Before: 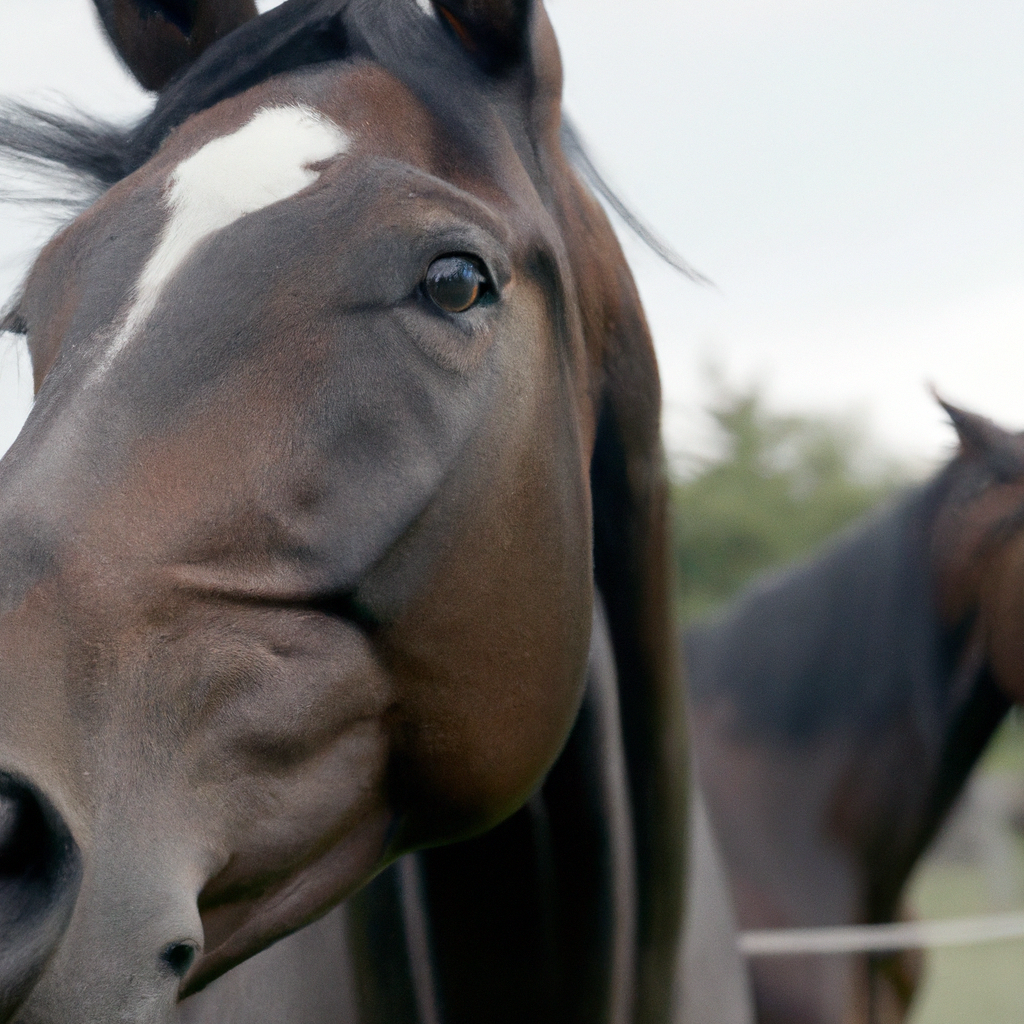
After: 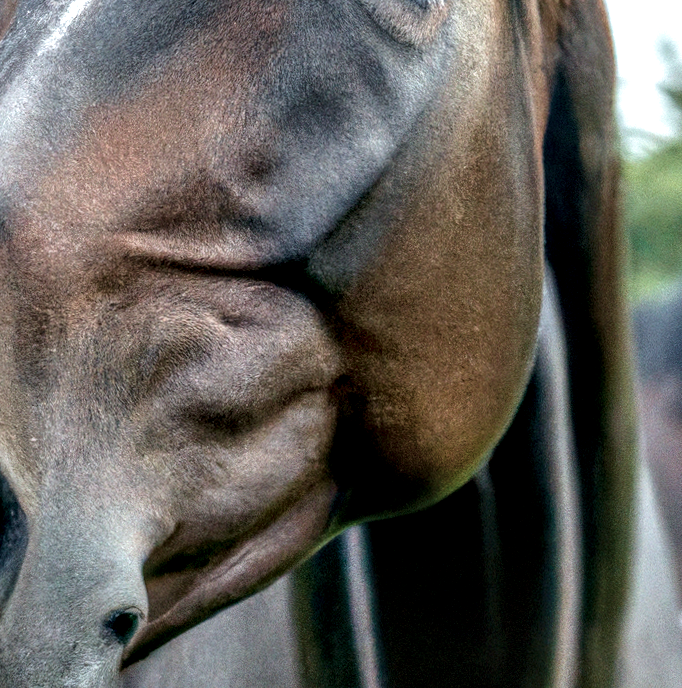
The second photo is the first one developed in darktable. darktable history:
contrast brightness saturation: contrast -0.129
local contrast: highlights 3%, shadows 3%, detail 298%, midtone range 0.293
exposure: black level correction 0.001, exposure 0.498 EV, compensate highlight preservation false
crop and rotate: angle -1.05°, left 3.962%, top 31.538%, right 28.168%
velvia: strength 44.84%
shadows and highlights: soften with gaussian
color calibration: illuminant as shot in camera, x 0.36, y 0.363, temperature 4558.33 K
